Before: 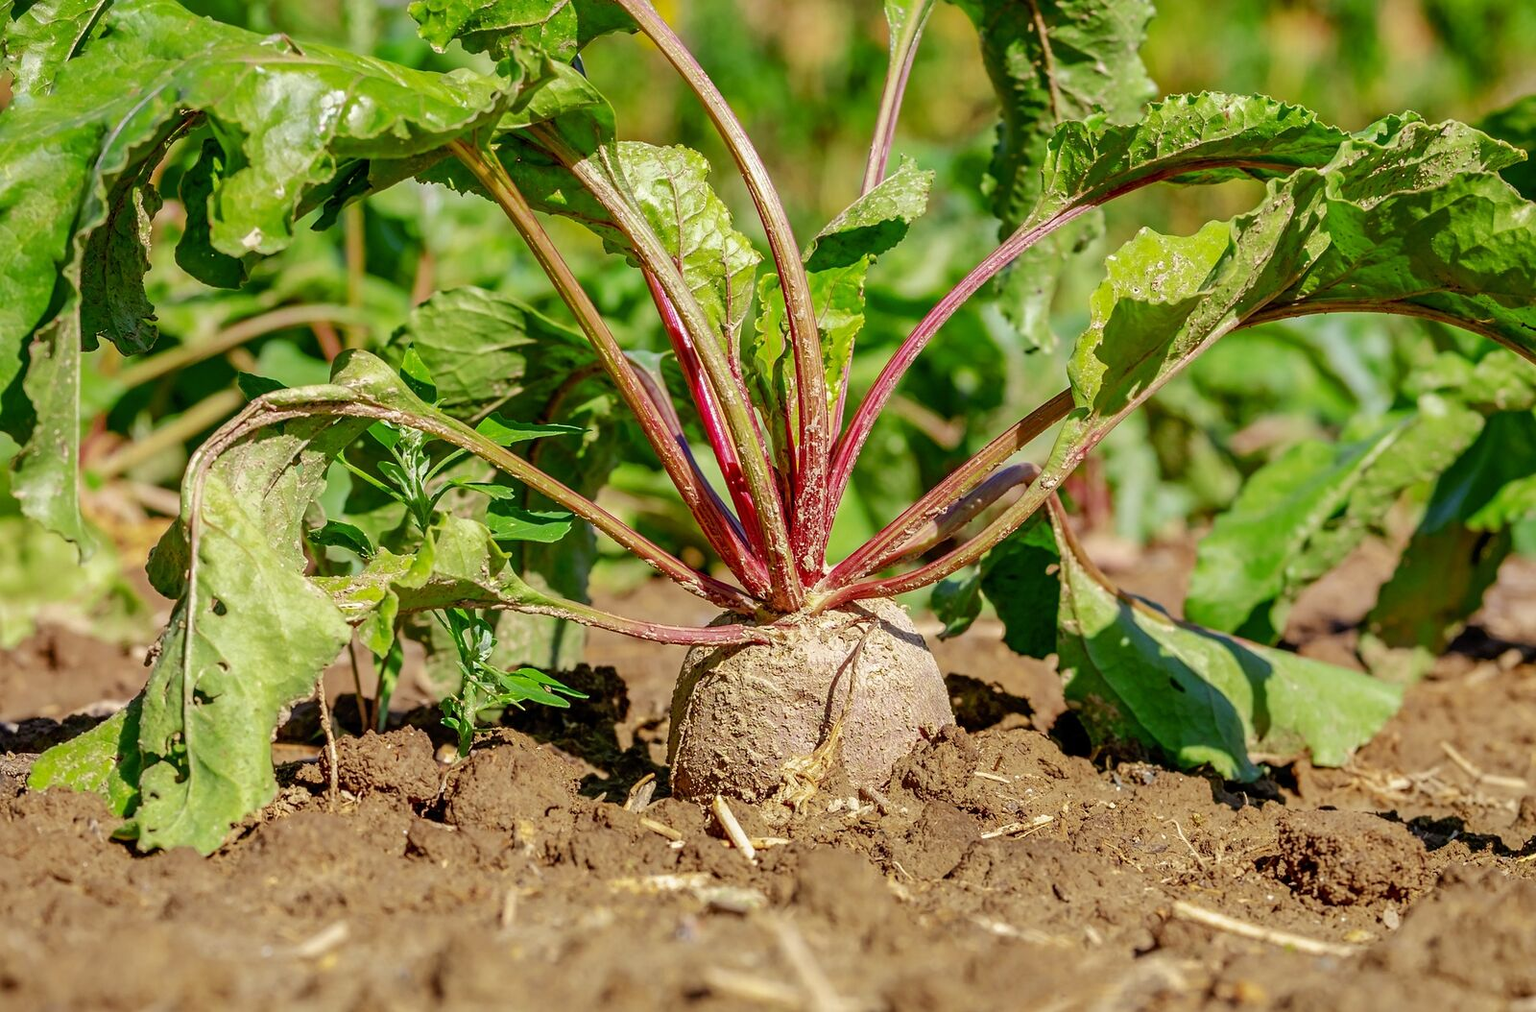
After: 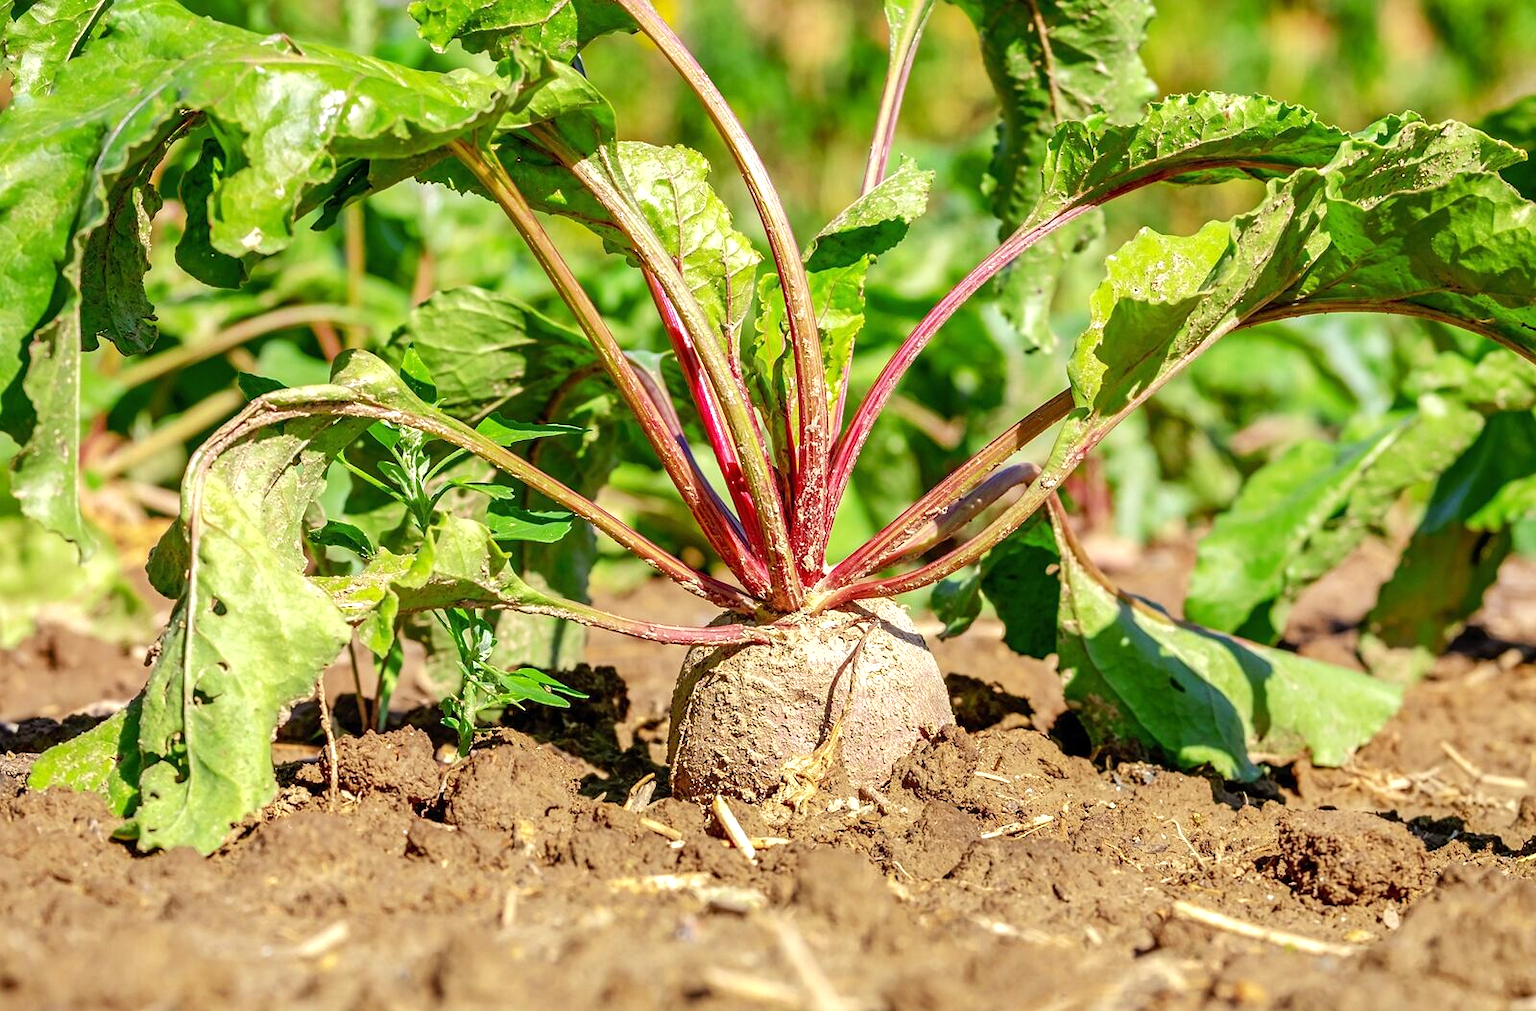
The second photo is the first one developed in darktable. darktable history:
exposure: exposure 0.568 EV, compensate highlight preservation false
